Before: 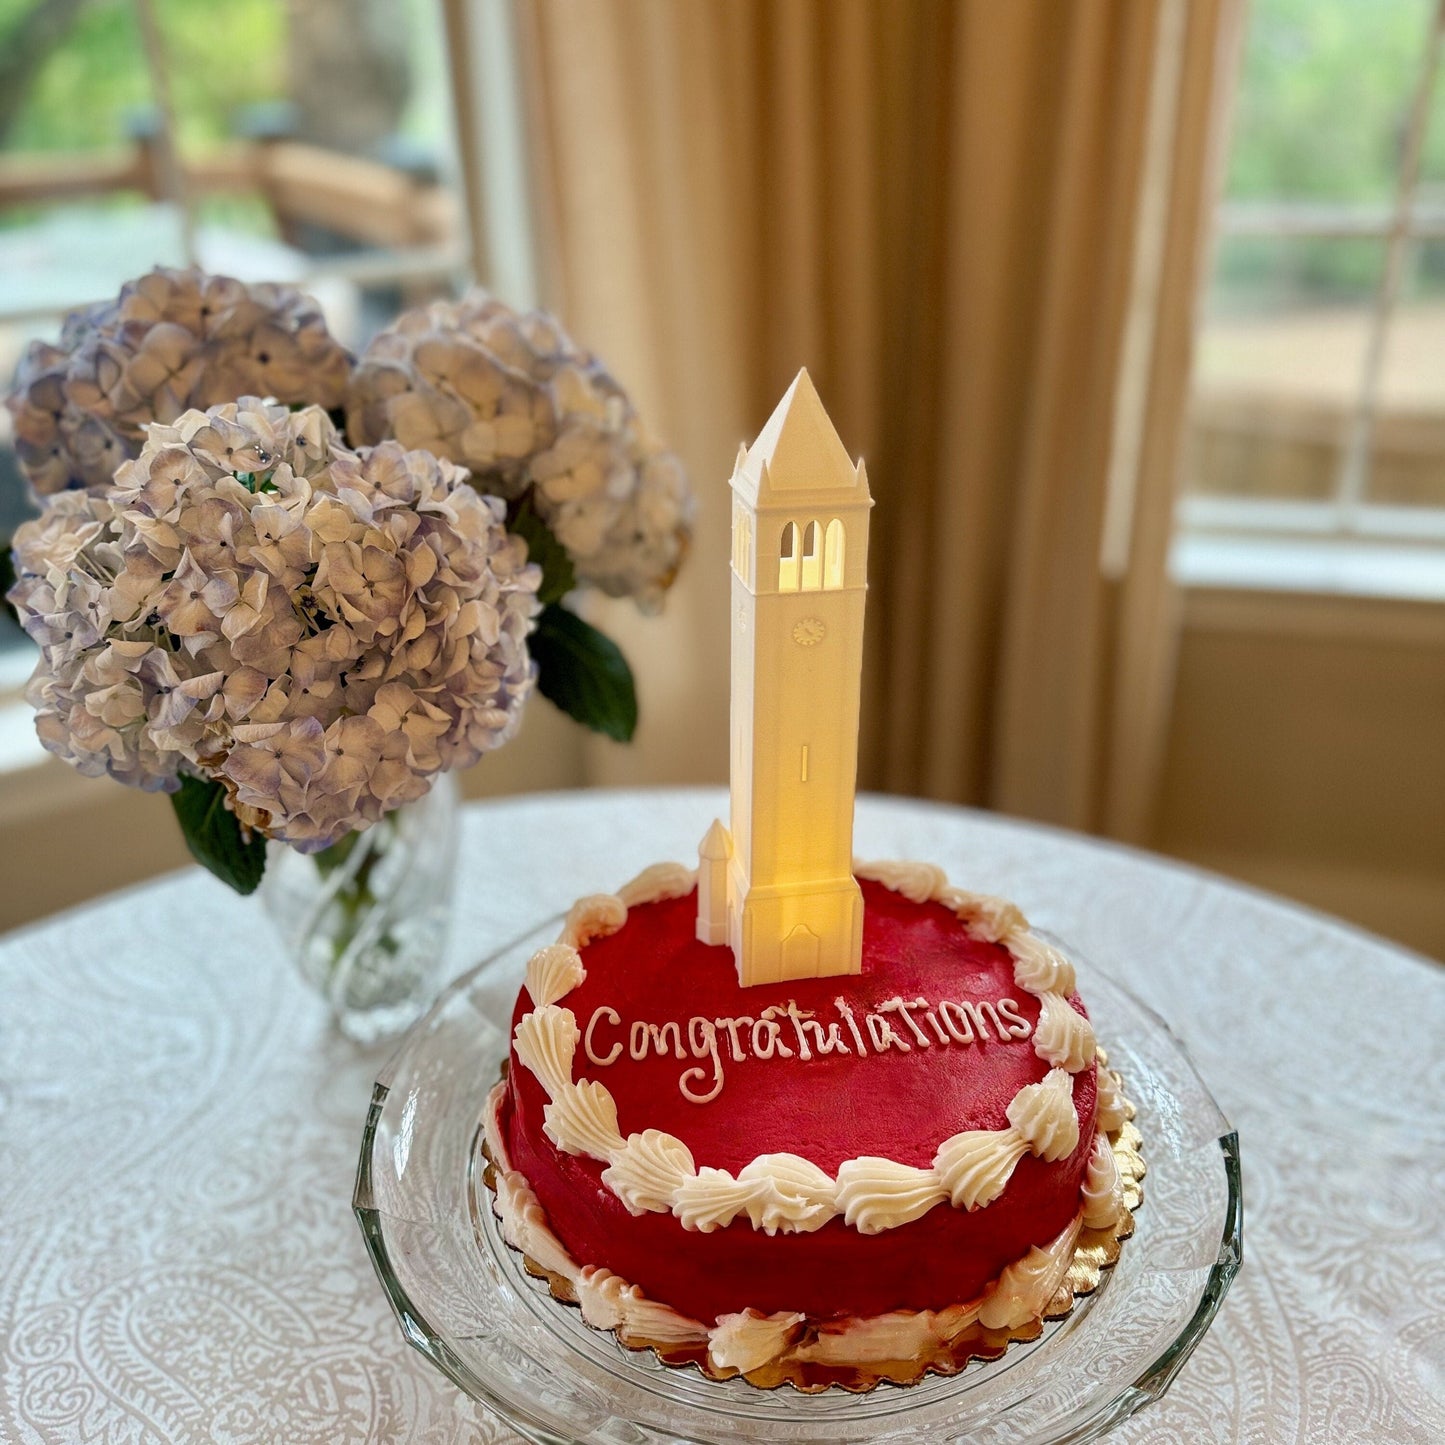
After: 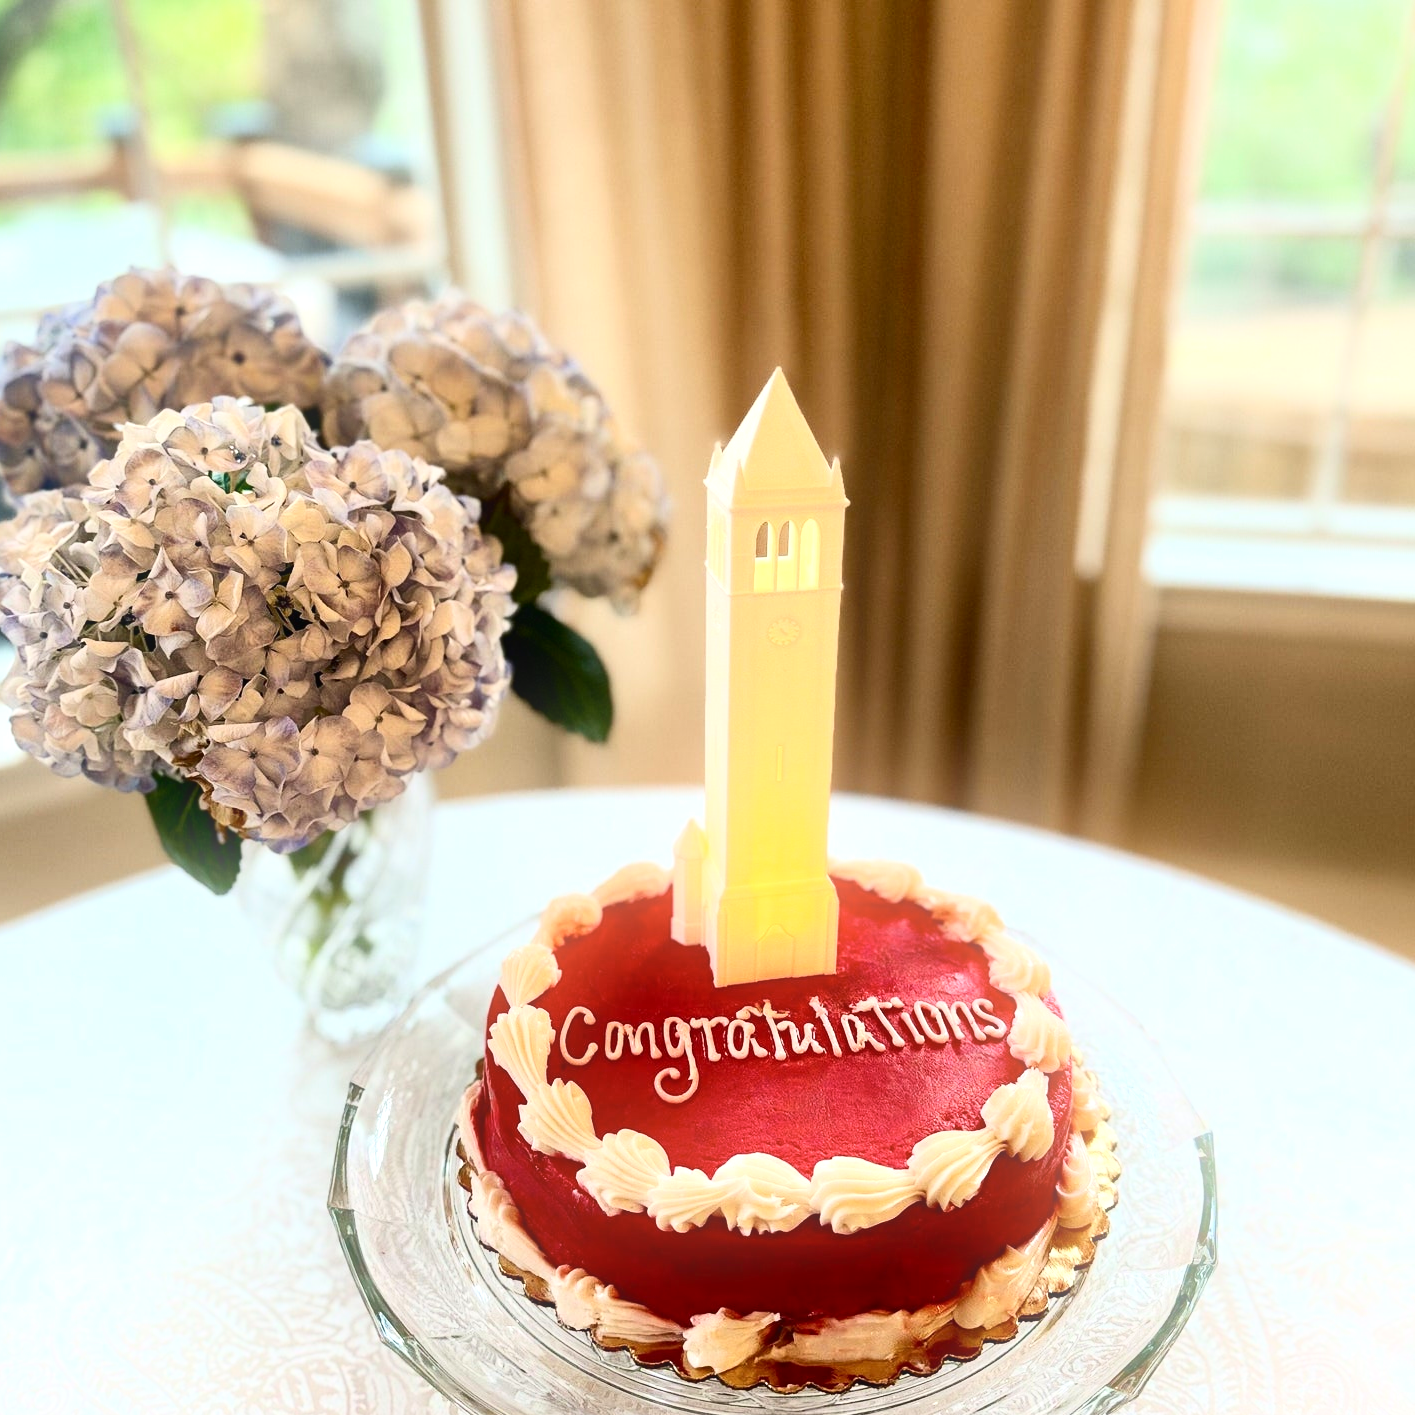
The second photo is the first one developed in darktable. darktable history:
crop: left 1.743%, right 0.268%, bottom 2.011%
bloom: size 15%, threshold 97%, strength 7%
contrast brightness saturation: contrast 0.28
exposure: black level correction 0, exposure 0.5 EV, compensate exposure bias true, compensate highlight preservation false
